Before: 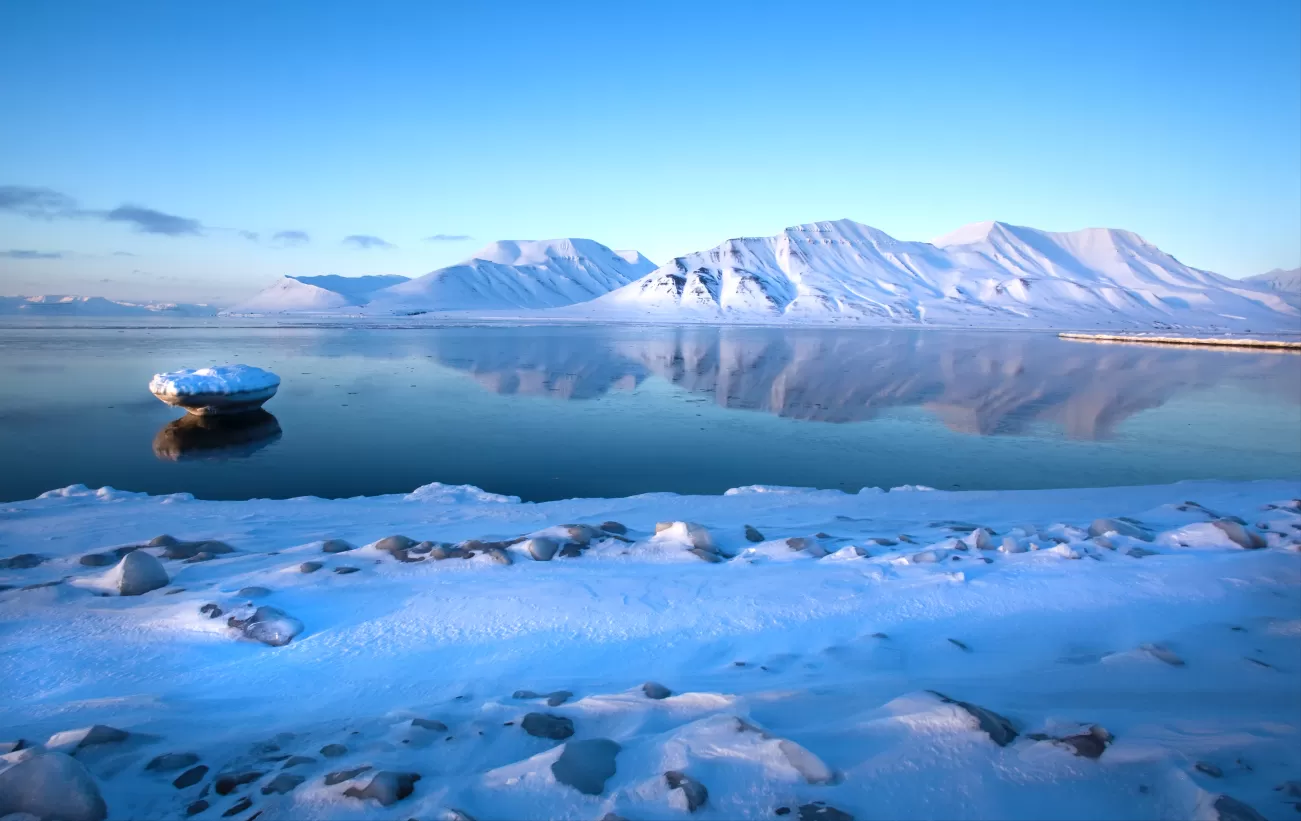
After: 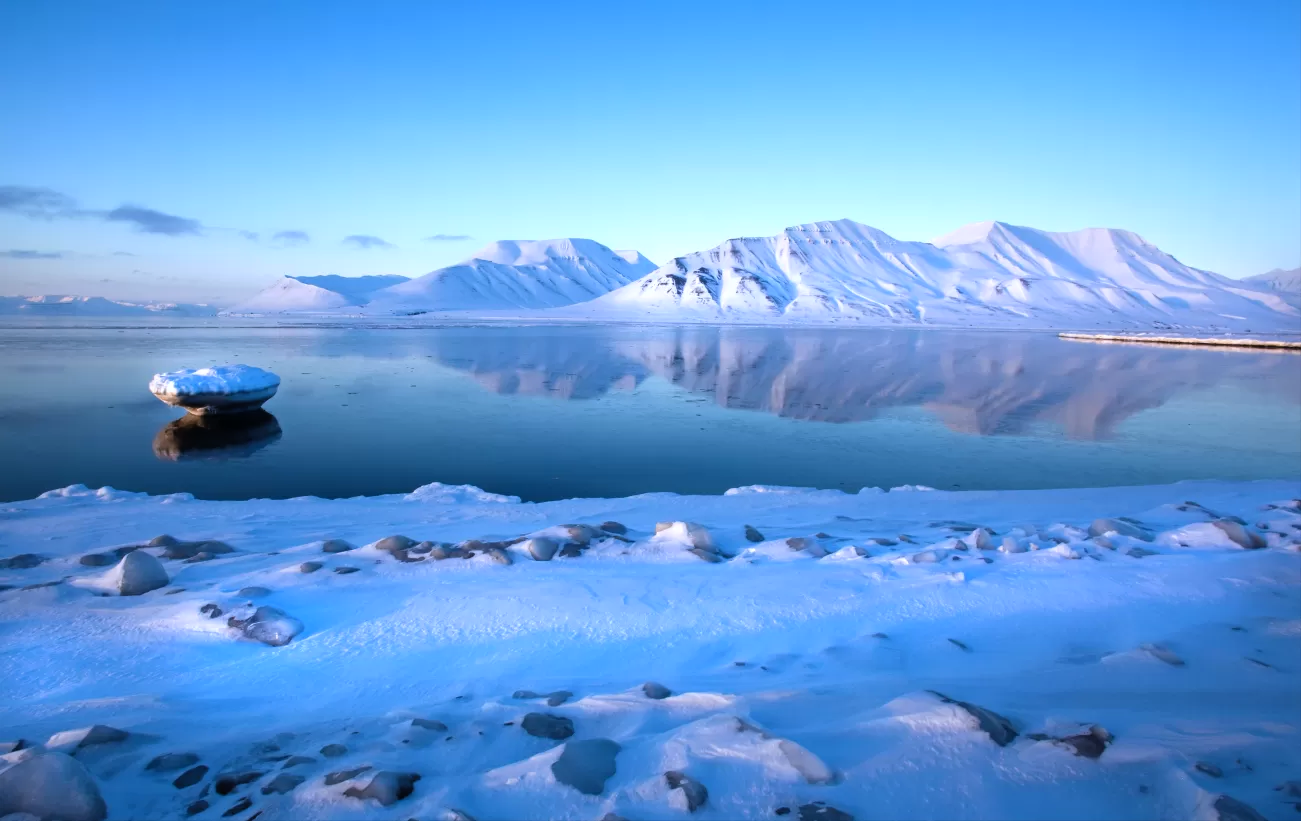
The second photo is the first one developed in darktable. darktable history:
white balance: red 0.984, blue 1.059
rgb curve: curves: ch0 [(0, 0) (0.136, 0.078) (0.262, 0.245) (0.414, 0.42) (1, 1)], compensate middle gray true, preserve colors basic power
